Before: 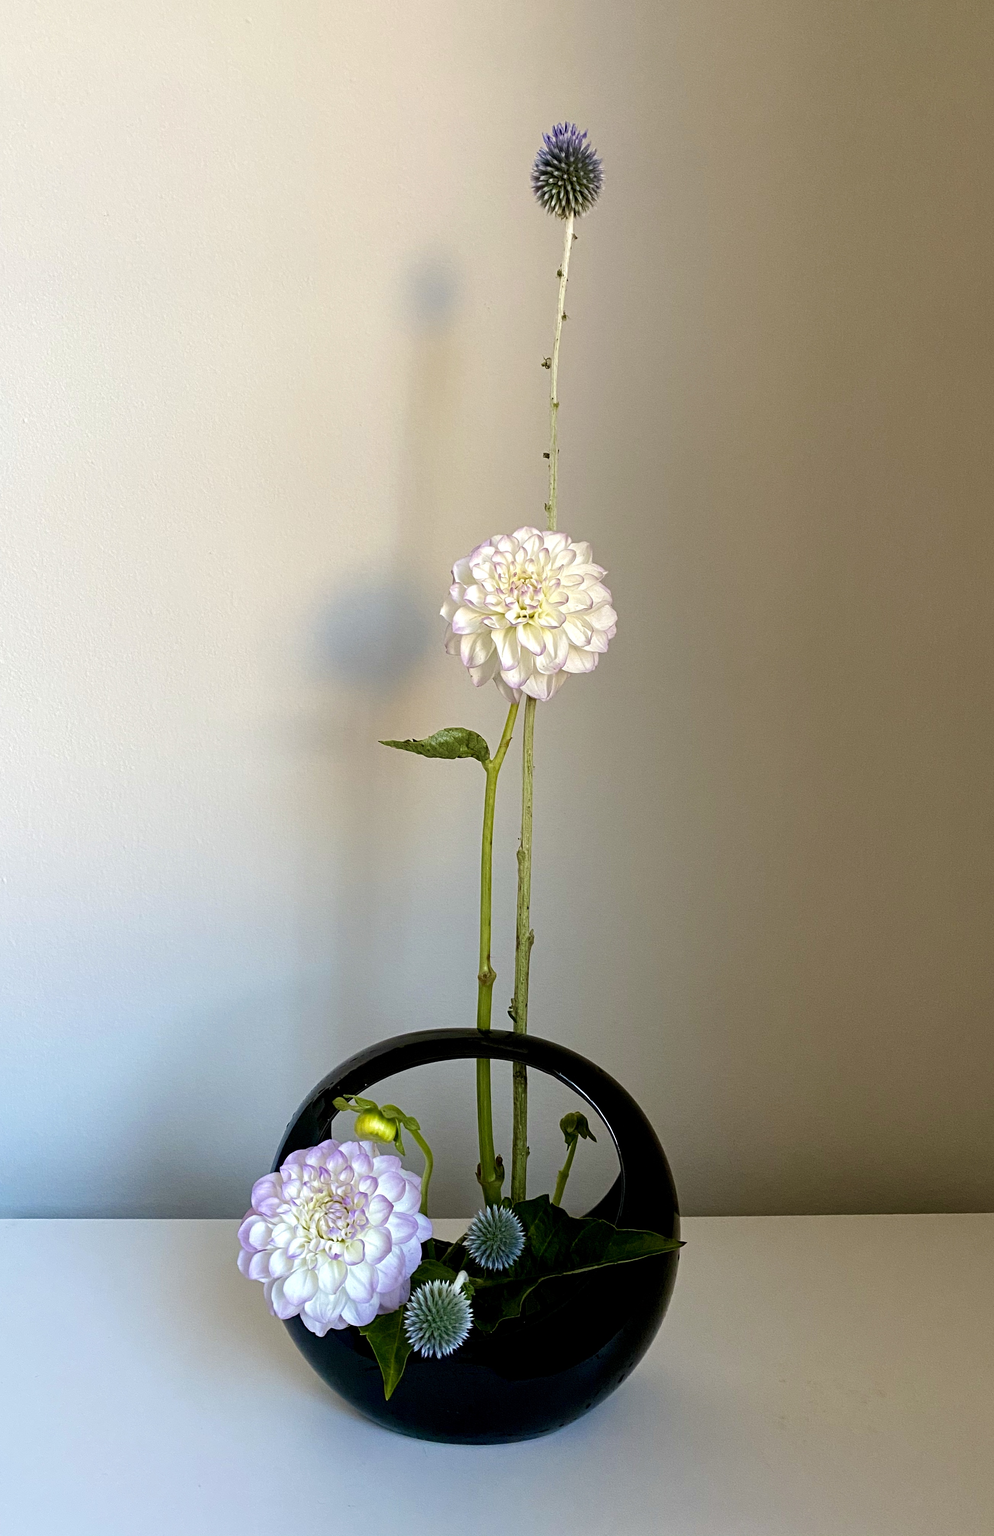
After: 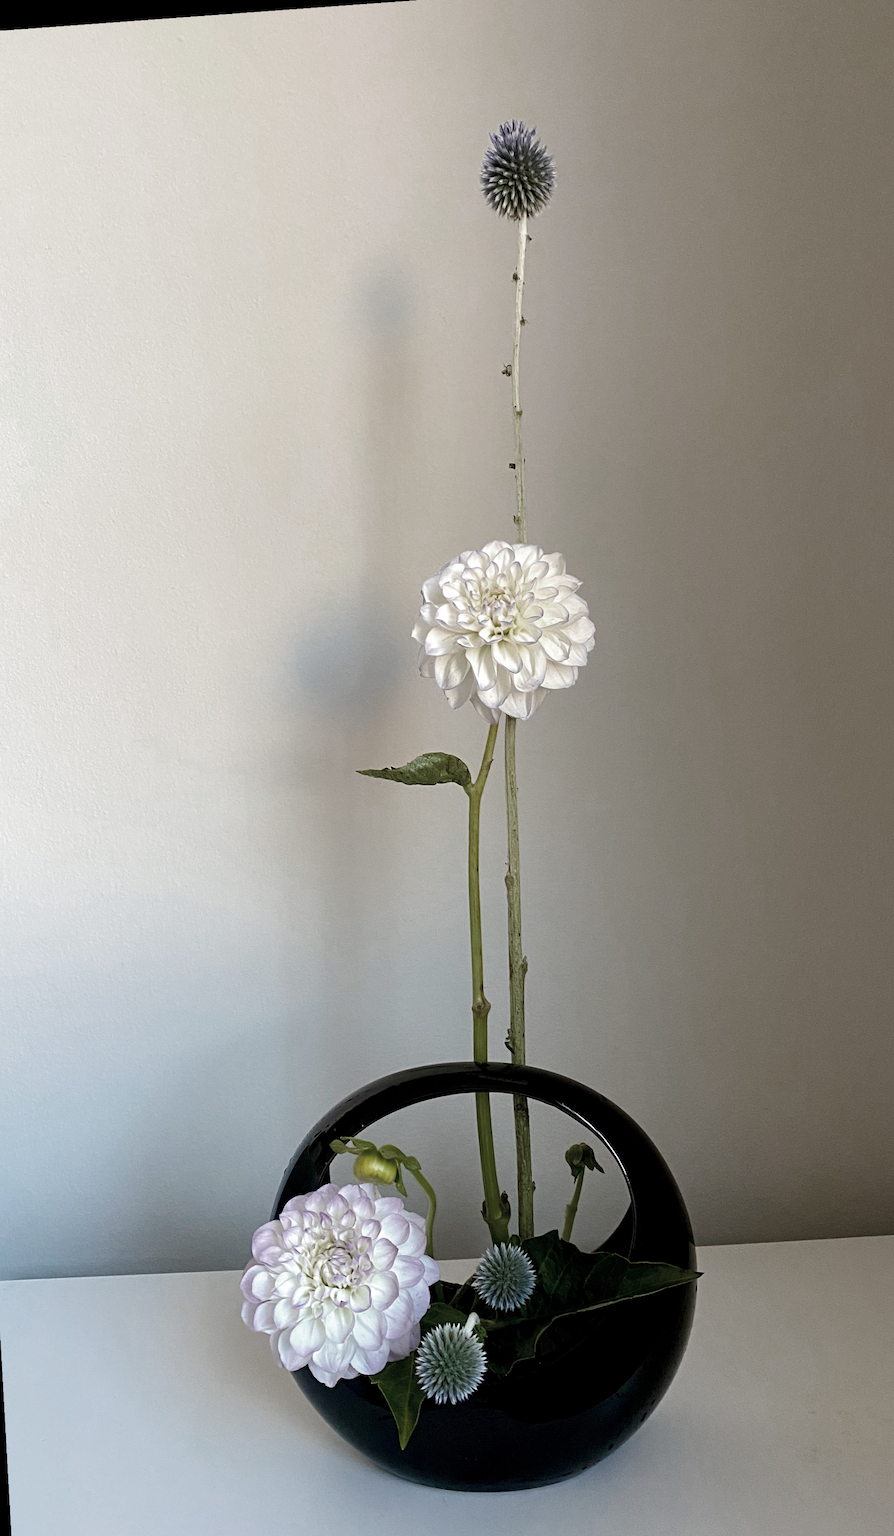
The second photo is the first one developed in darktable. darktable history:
crop and rotate: angle 1°, left 4.281%, top 0.642%, right 11.383%, bottom 2.486%
color zones: curves: ch0 [(0, 0.487) (0.241, 0.395) (0.434, 0.373) (0.658, 0.412) (0.838, 0.487)]; ch1 [(0, 0) (0.053, 0.053) (0.211, 0.202) (0.579, 0.259) (0.781, 0.241)]
rotate and perspective: rotation -2.22°, lens shift (horizontal) -0.022, automatic cropping off
